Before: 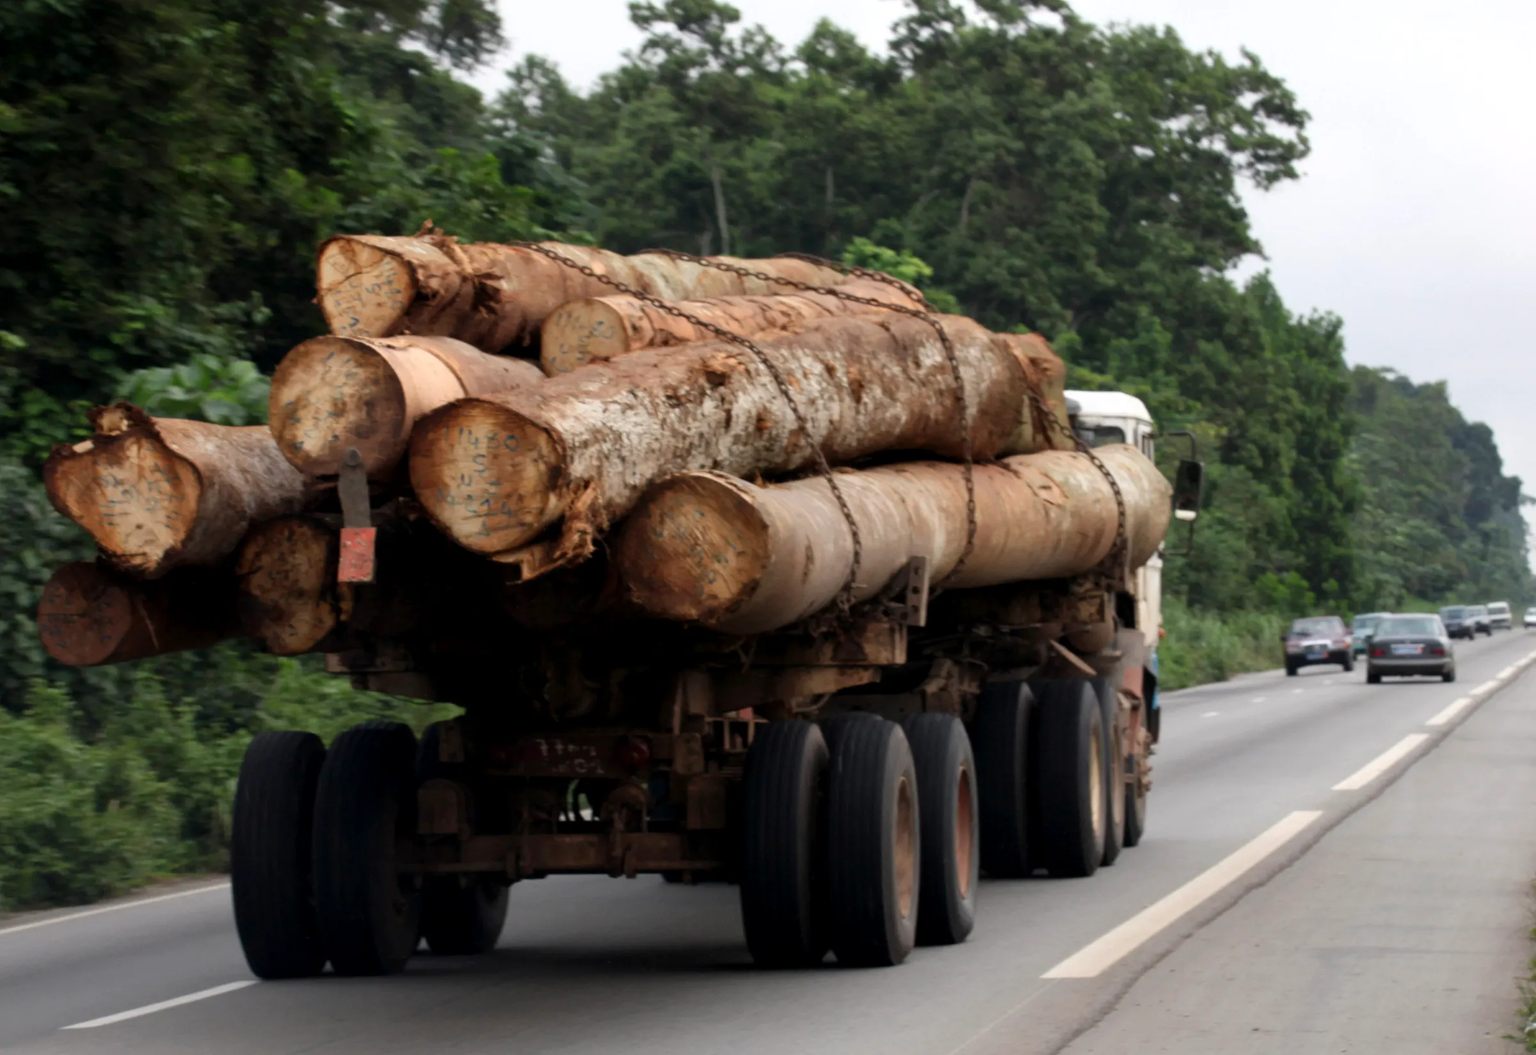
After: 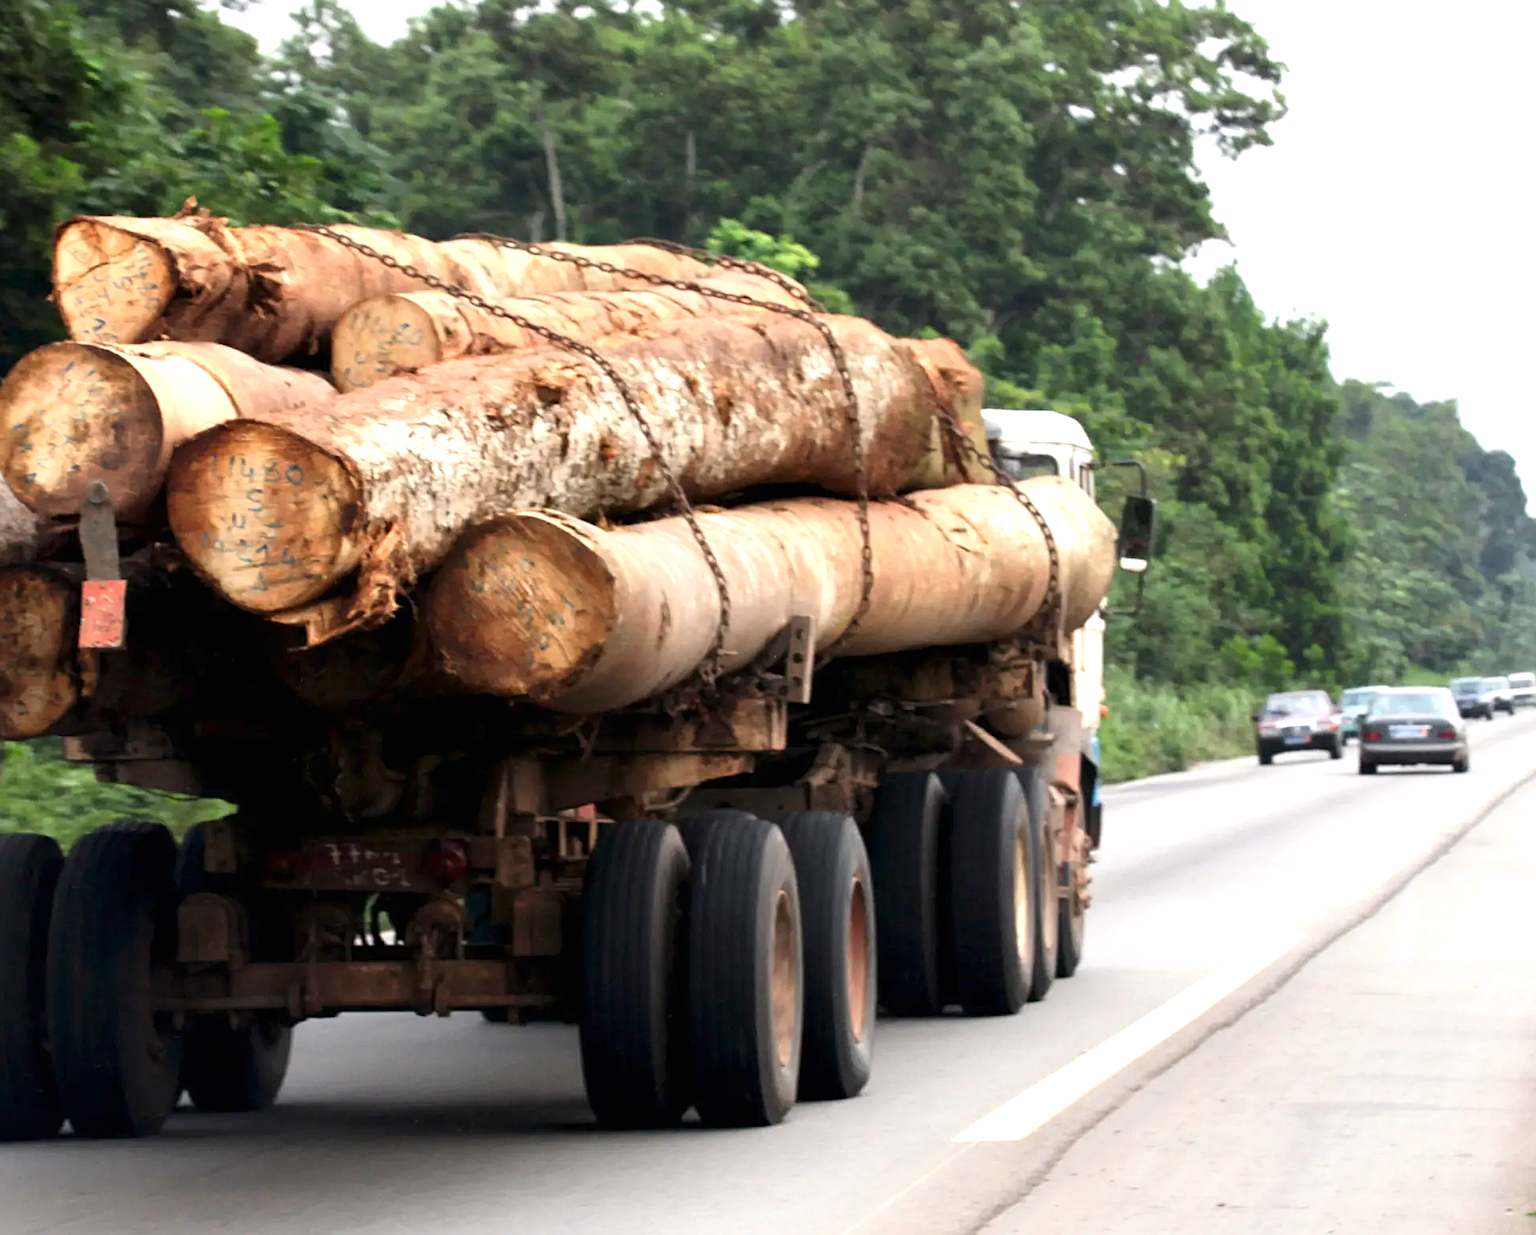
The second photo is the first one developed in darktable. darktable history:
exposure: black level correction 0, exposure 1.105 EV, compensate highlight preservation false
color zones: curves: ch1 [(0.25, 0.5) (0.747, 0.71)]
contrast brightness saturation: contrast 0.097, brightness 0.024, saturation 0.023
sharpen: on, module defaults
crop and rotate: left 17.898%, top 5.873%, right 1.72%
